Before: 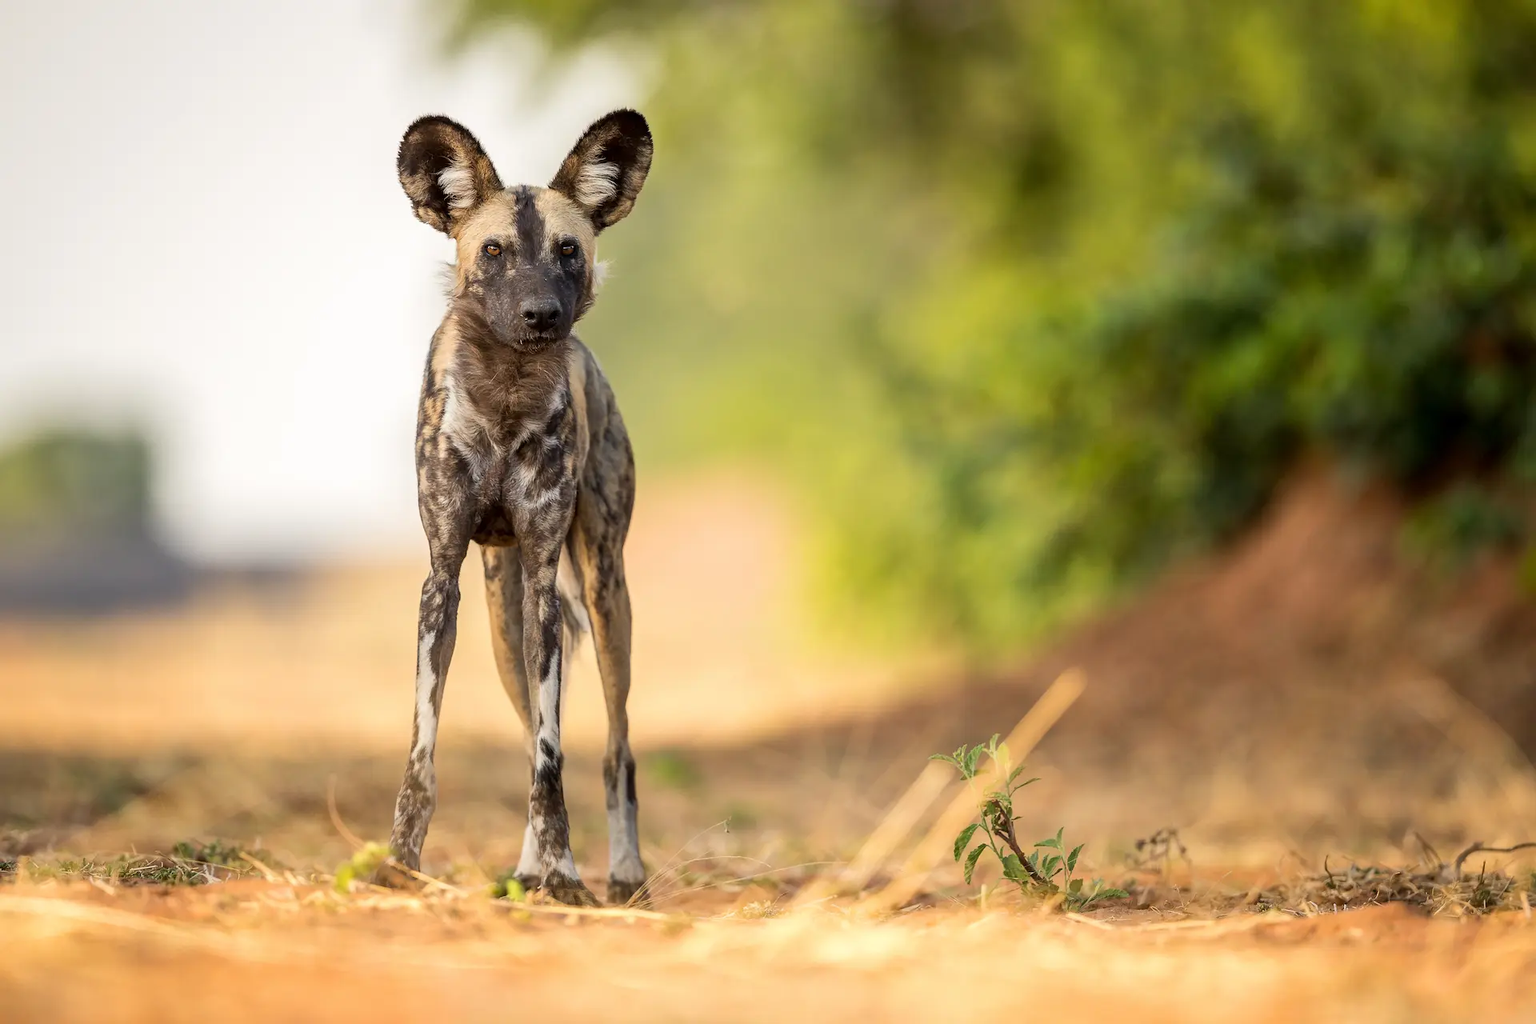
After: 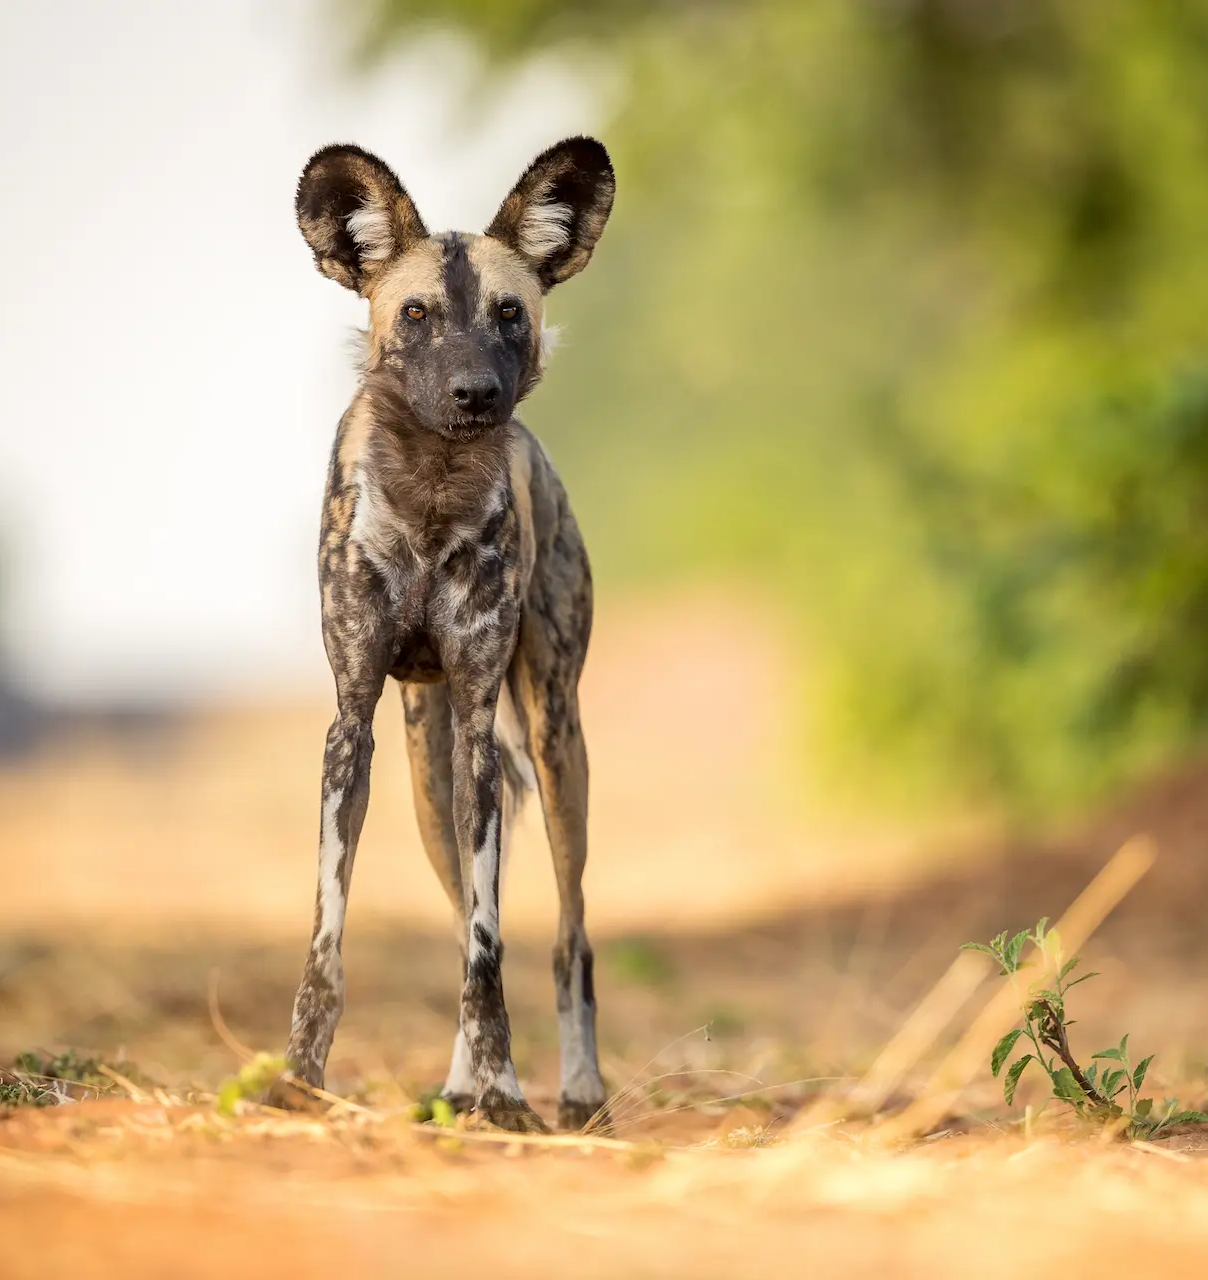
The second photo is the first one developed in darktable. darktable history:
crop: left 10.488%, right 26.559%
